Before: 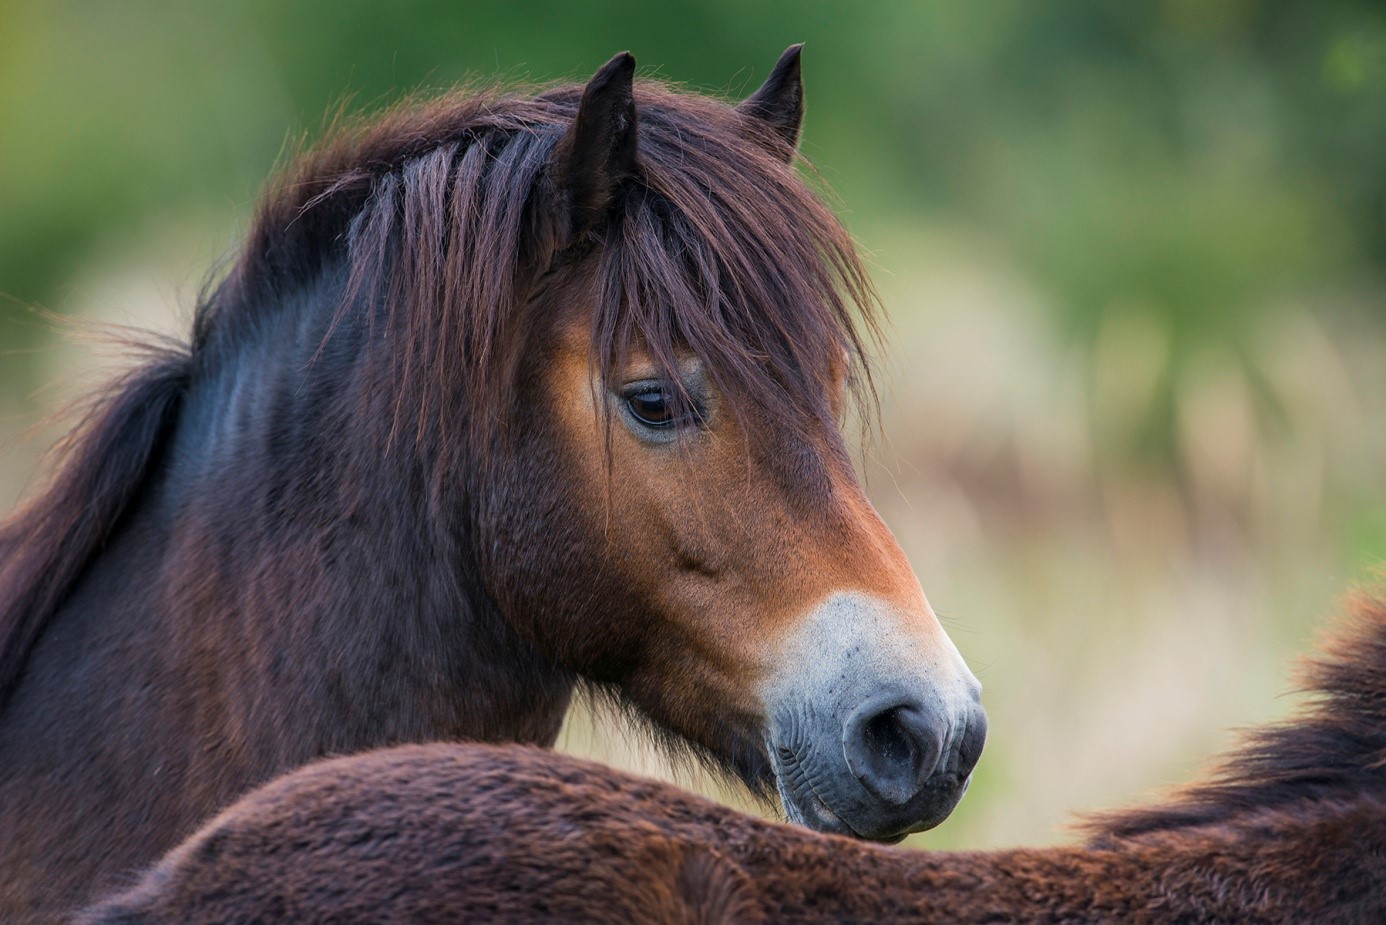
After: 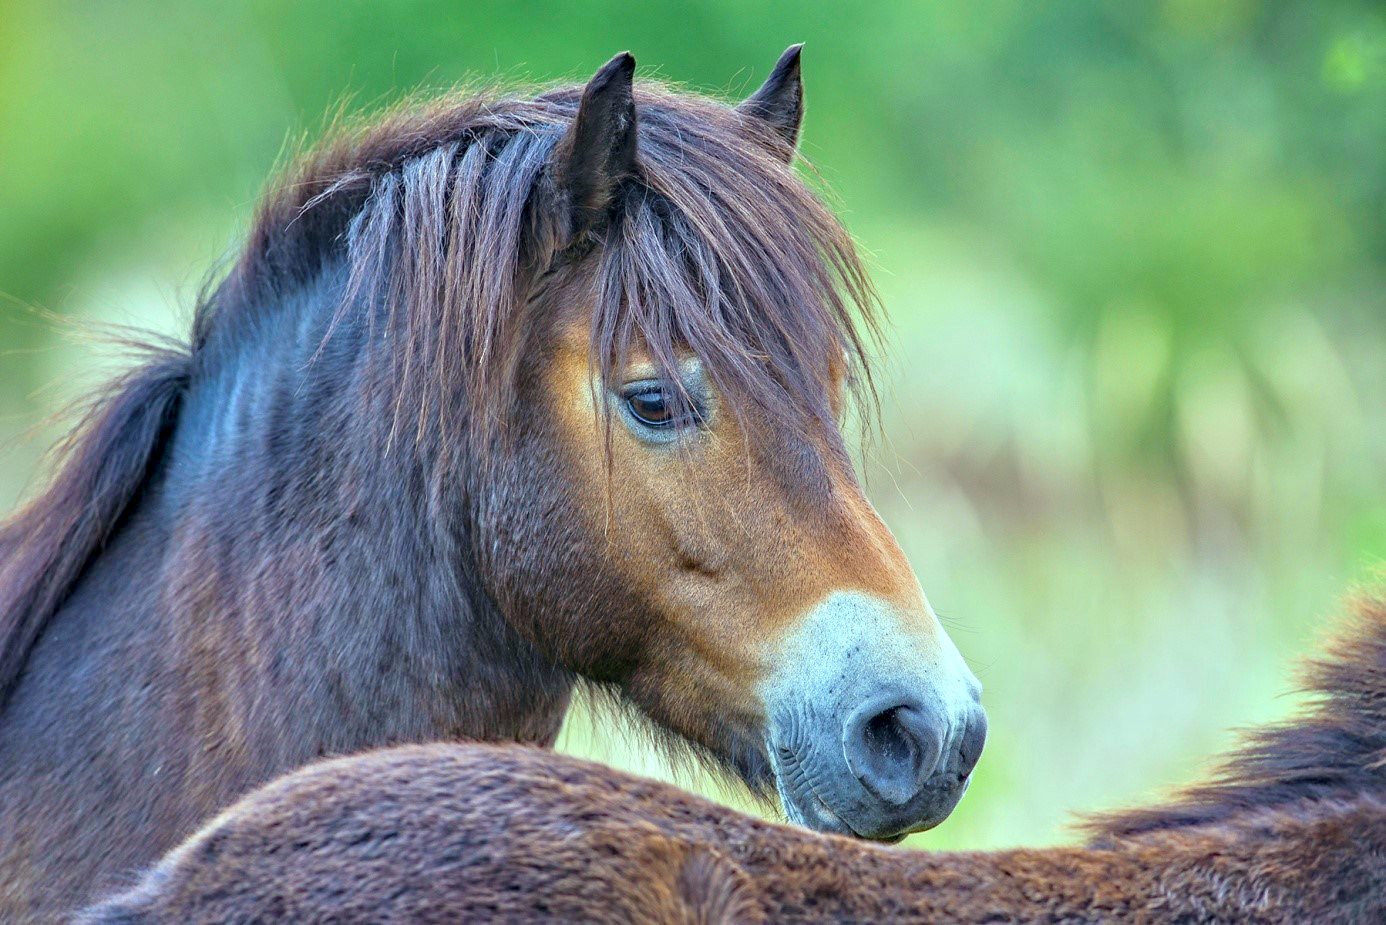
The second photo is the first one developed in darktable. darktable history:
color balance: mode lift, gamma, gain (sRGB), lift [0.997, 0.979, 1.021, 1.011], gamma [1, 1.084, 0.916, 0.998], gain [1, 0.87, 1.13, 1.101], contrast 4.55%, contrast fulcrum 38.24%, output saturation 104.09%
haze removal: compatibility mode true, adaptive false
tone equalizer: -8 EV 2 EV, -7 EV 2 EV, -6 EV 2 EV, -5 EV 2 EV, -4 EV 2 EV, -3 EV 1.5 EV, -2 EV 1 EV, -1 EV 0.5 EV
